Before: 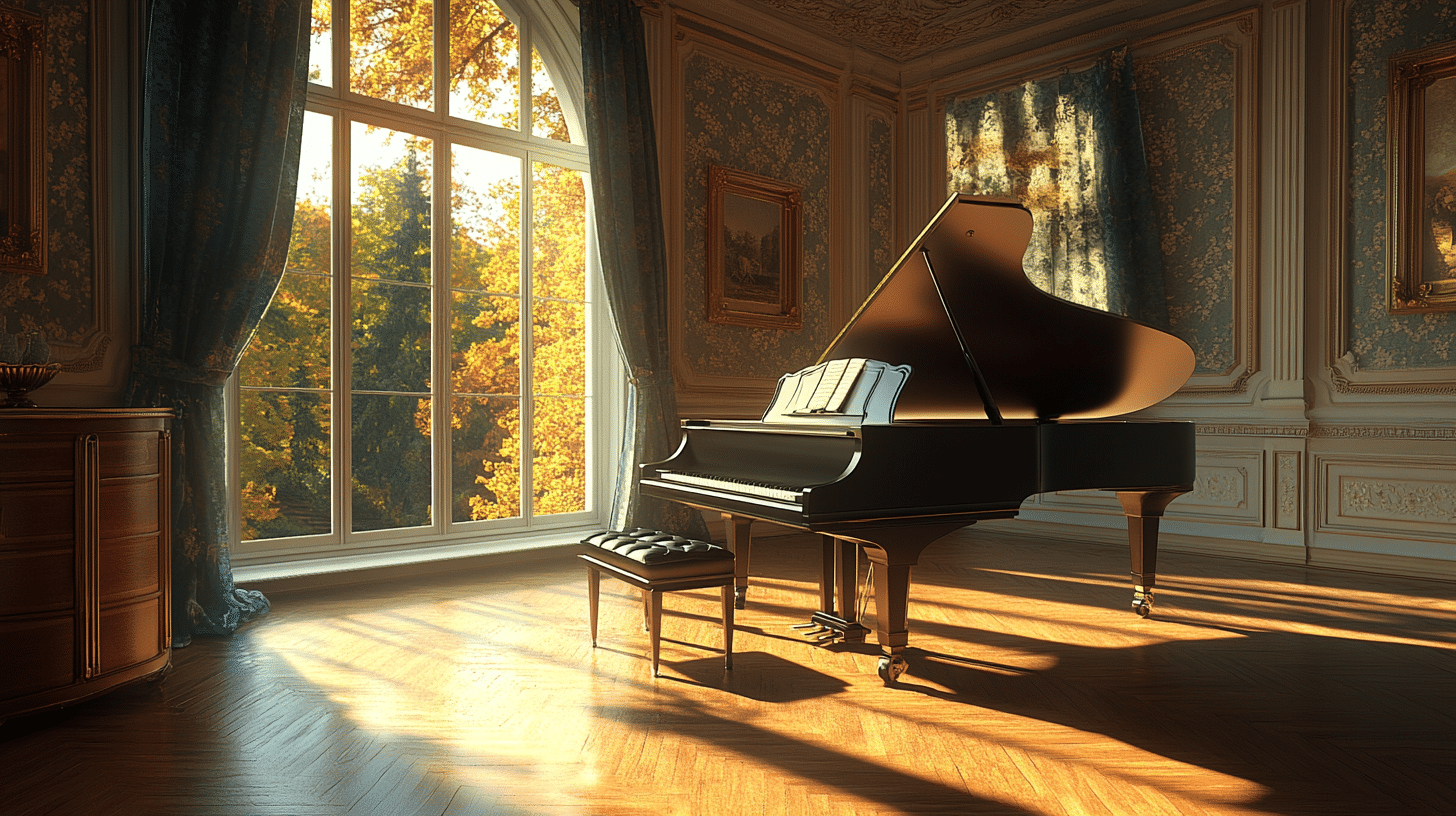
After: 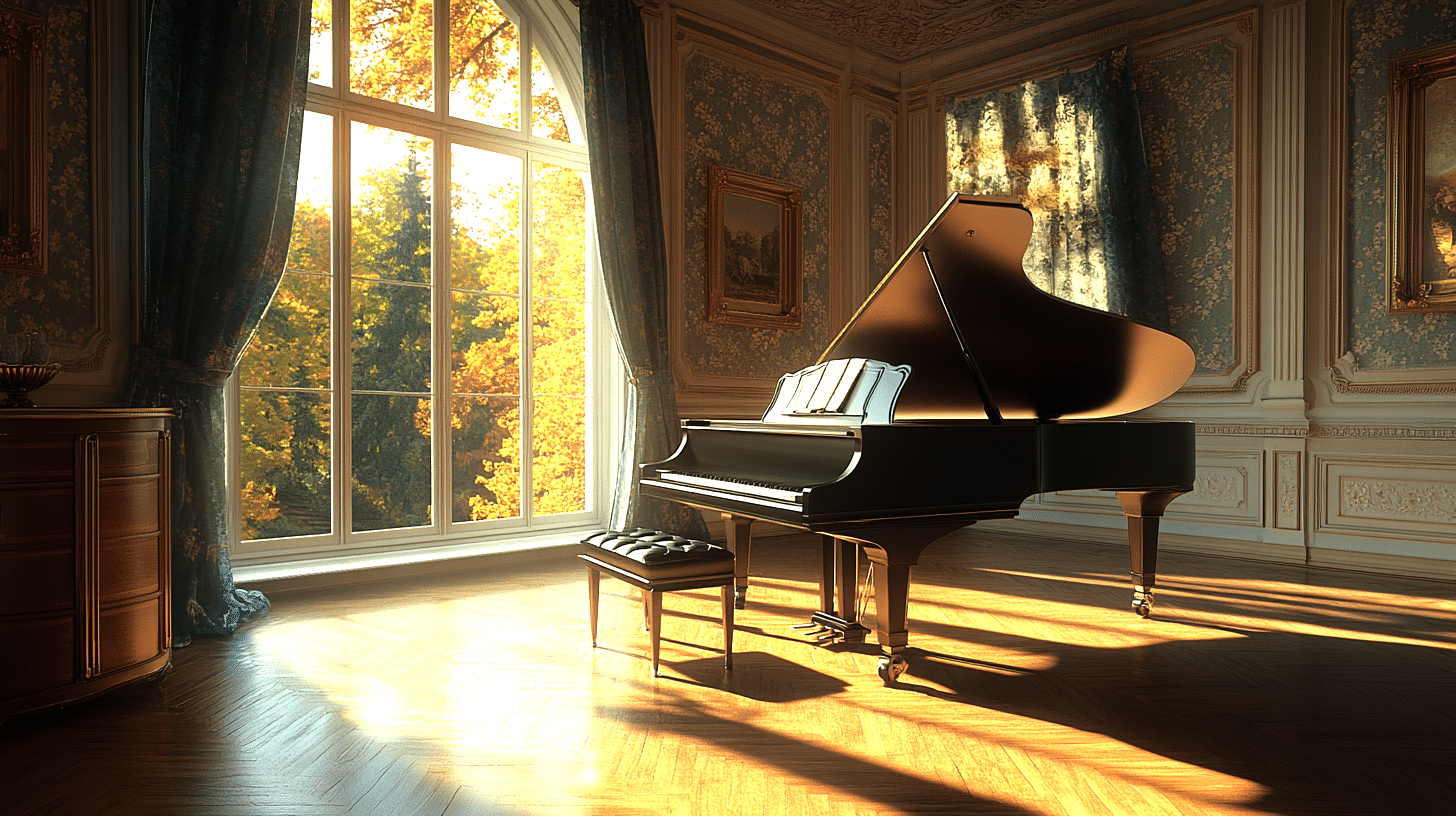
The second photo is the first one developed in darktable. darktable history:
tone equalizer: -8 EV -0.749 EV, -7 EV -0.681 EV, -6 EV -0.602 EV, -5 EV -0.405 EV, -3 EV 0.381 EV, -2 EV 0.6 EV, -1 EV 0.697 EV, +0 EV 0.739 EV
